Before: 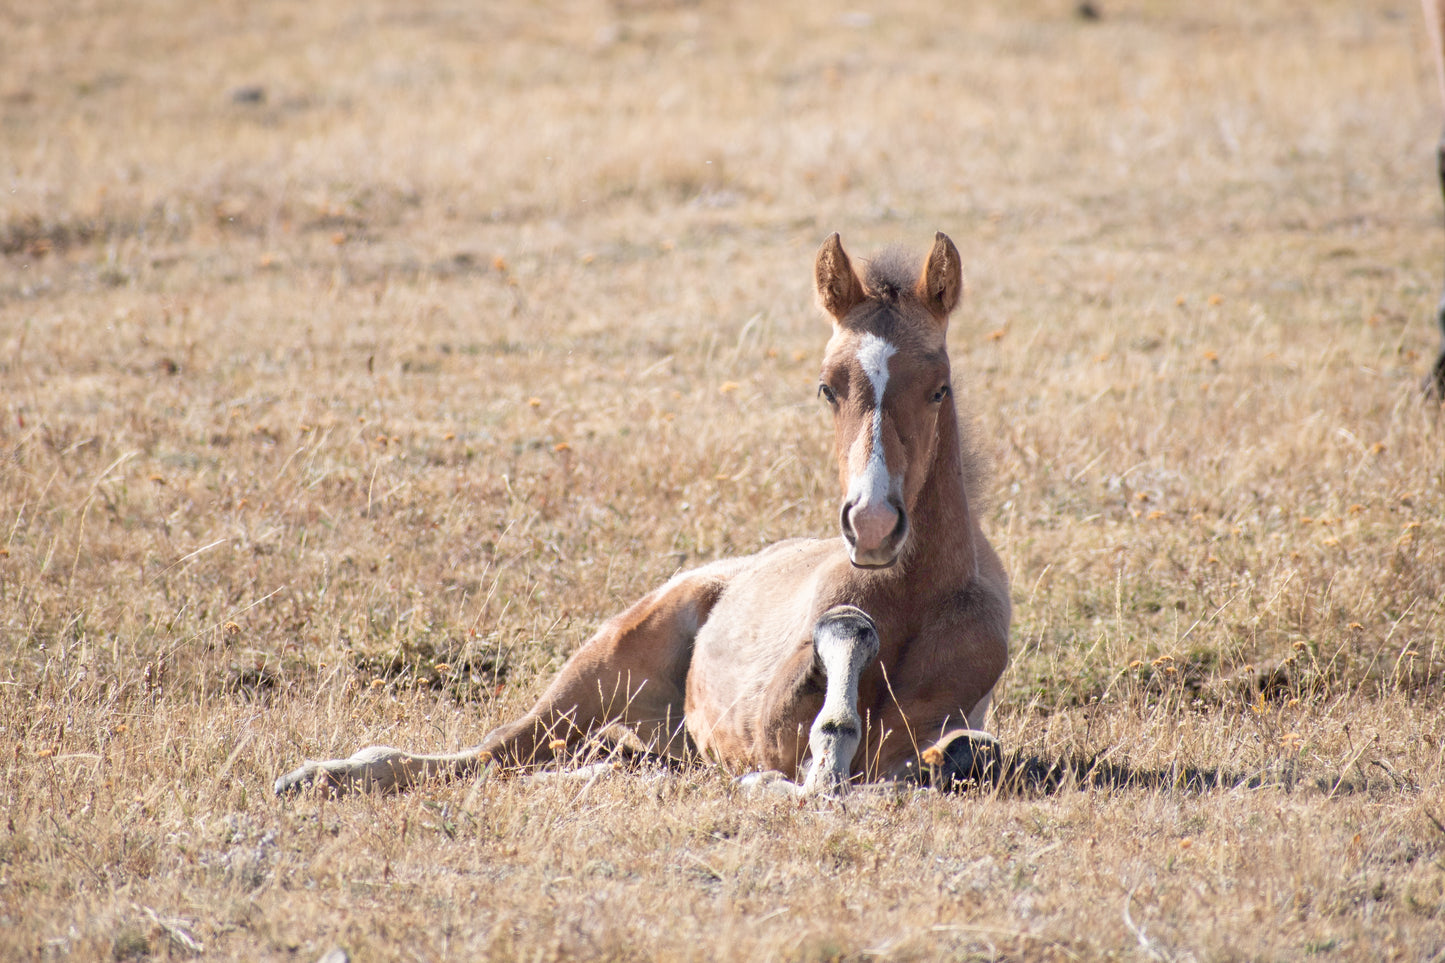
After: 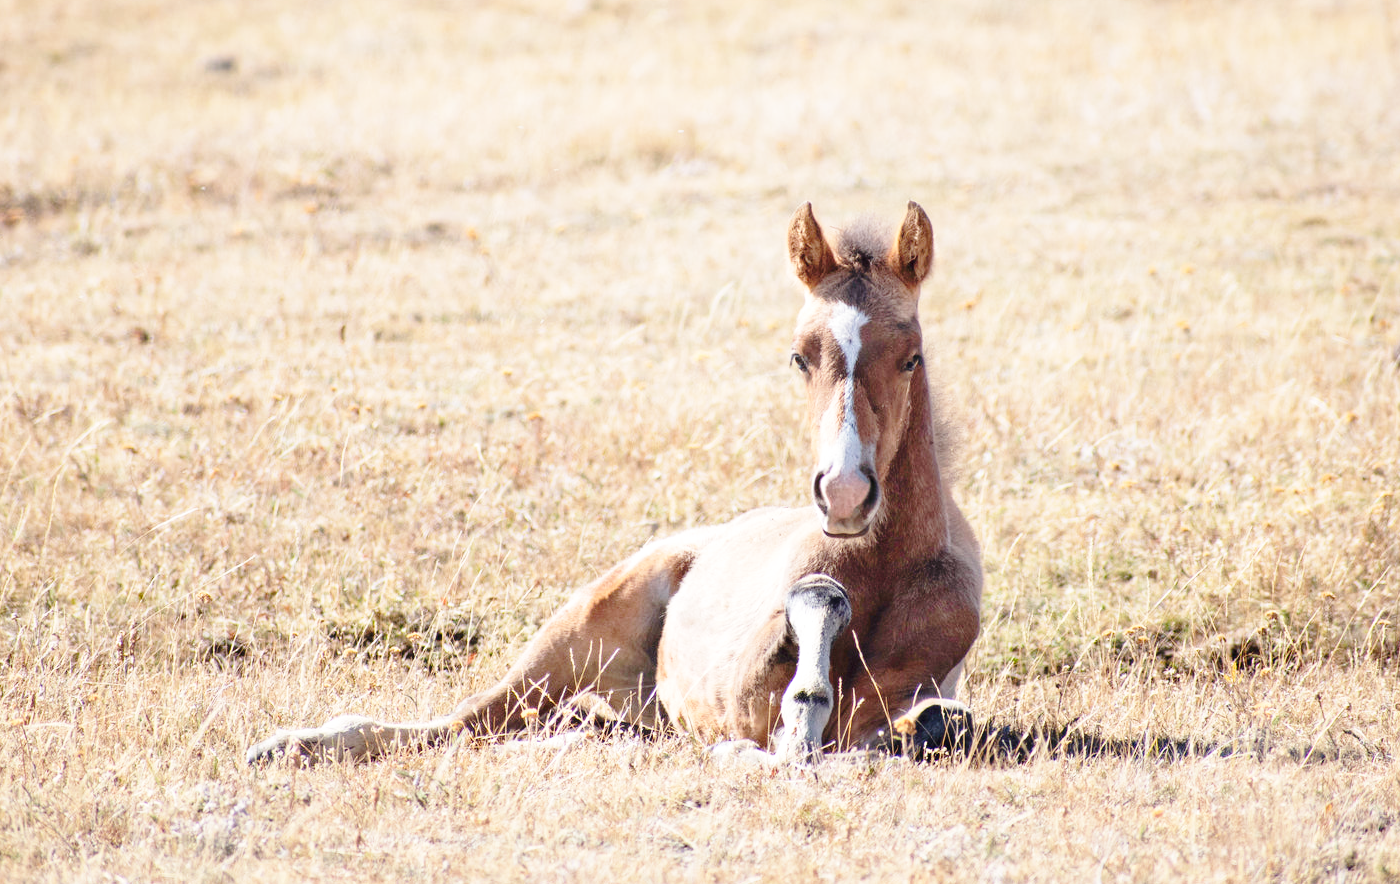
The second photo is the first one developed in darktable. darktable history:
base curve: curves: ch0 [(0, 0) (0.036, 0.037) (0.121, 0.228) (0.46, 0.76) (0.859, 0.983) (1, 1)], preserve colors none
crop: left 1.964%, top 3.251%, right 1.122%, bottom 4.933%
